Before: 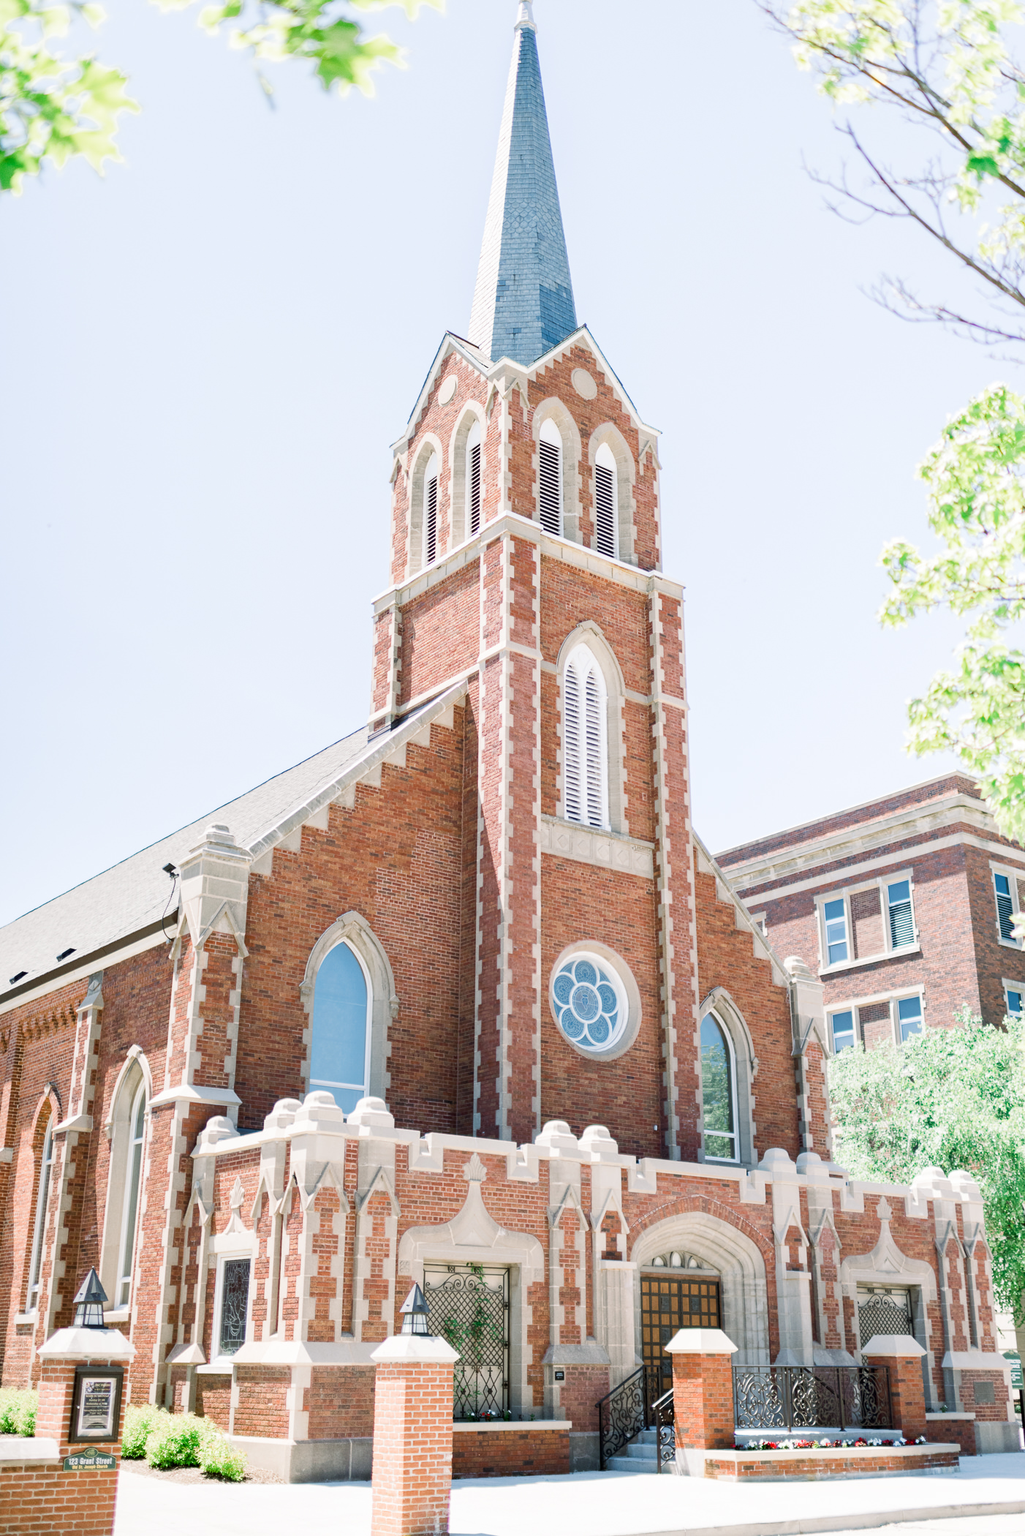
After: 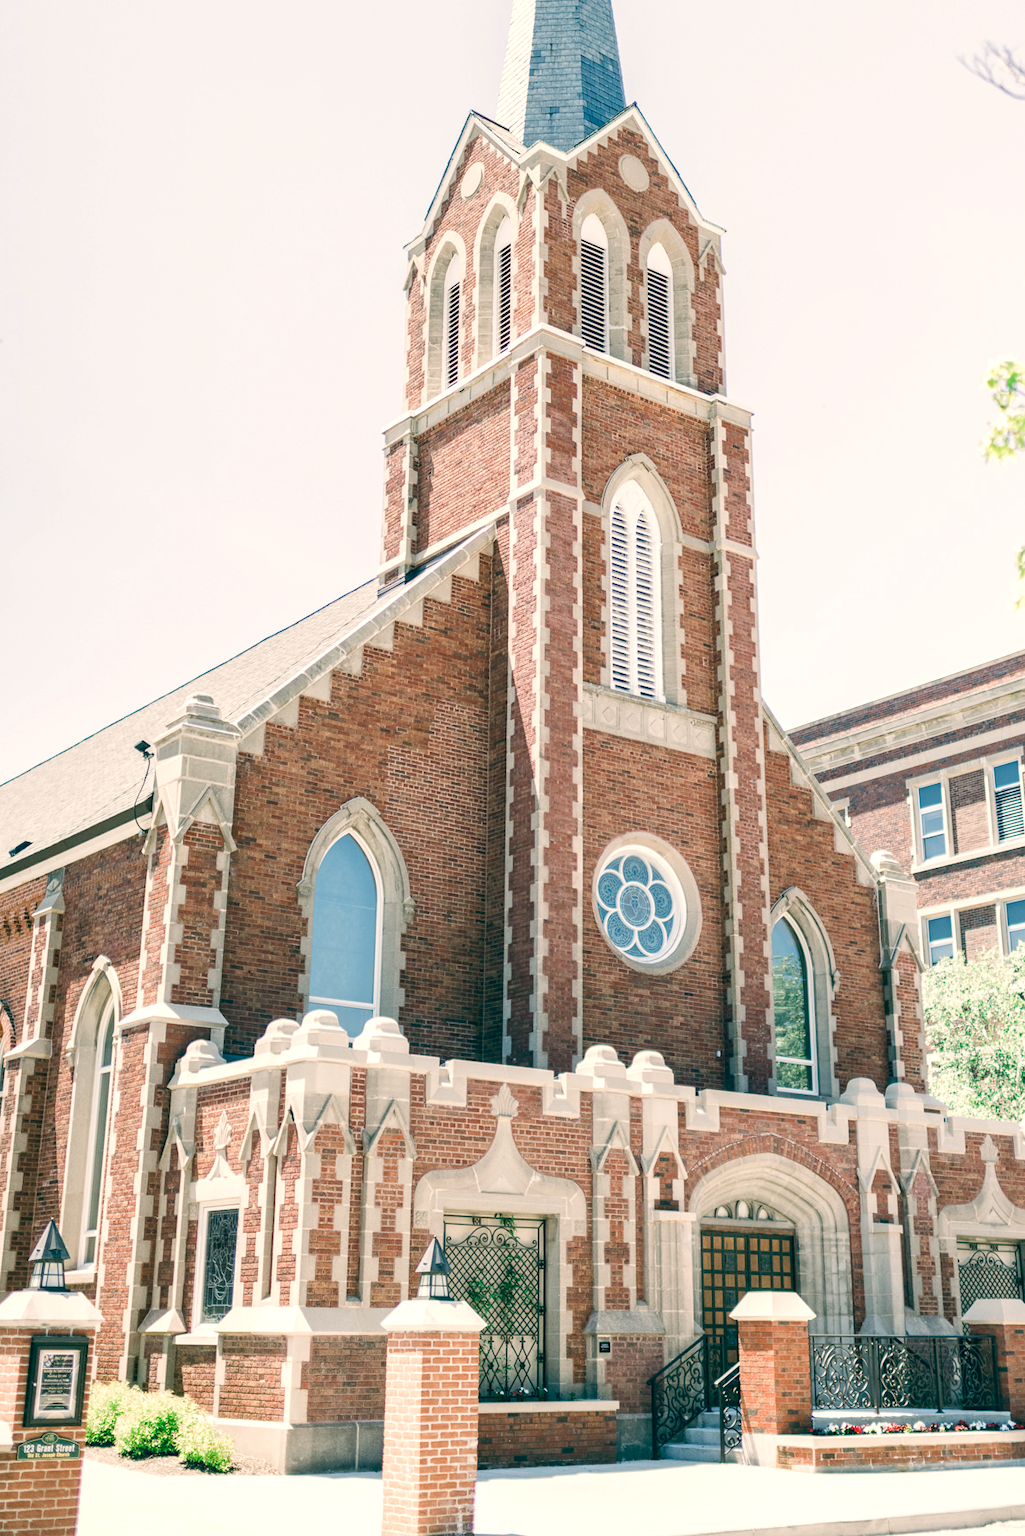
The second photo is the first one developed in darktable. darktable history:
local contrast: on, module defaults
crop and rotate: left 4.842%, top 15.51%, right 10.668%
color balance: lift [1.005, 0.99, 1.007, 1.01], gamma [1, 0.979, 1.011, 1.021], gain [0.923, 1.098, 1.025, 0.902], input saturation 90.45%, contrast 7.73%, output saturation 105.91%
color zones: curves: ch1 [(0, 0.469) (0.01, 0.469) (0.12, 0.446) (0.248, 0.469) (0.5, 0.5) (0.748, 0.5) (0.99, 0.469) (1, 0.469)]
